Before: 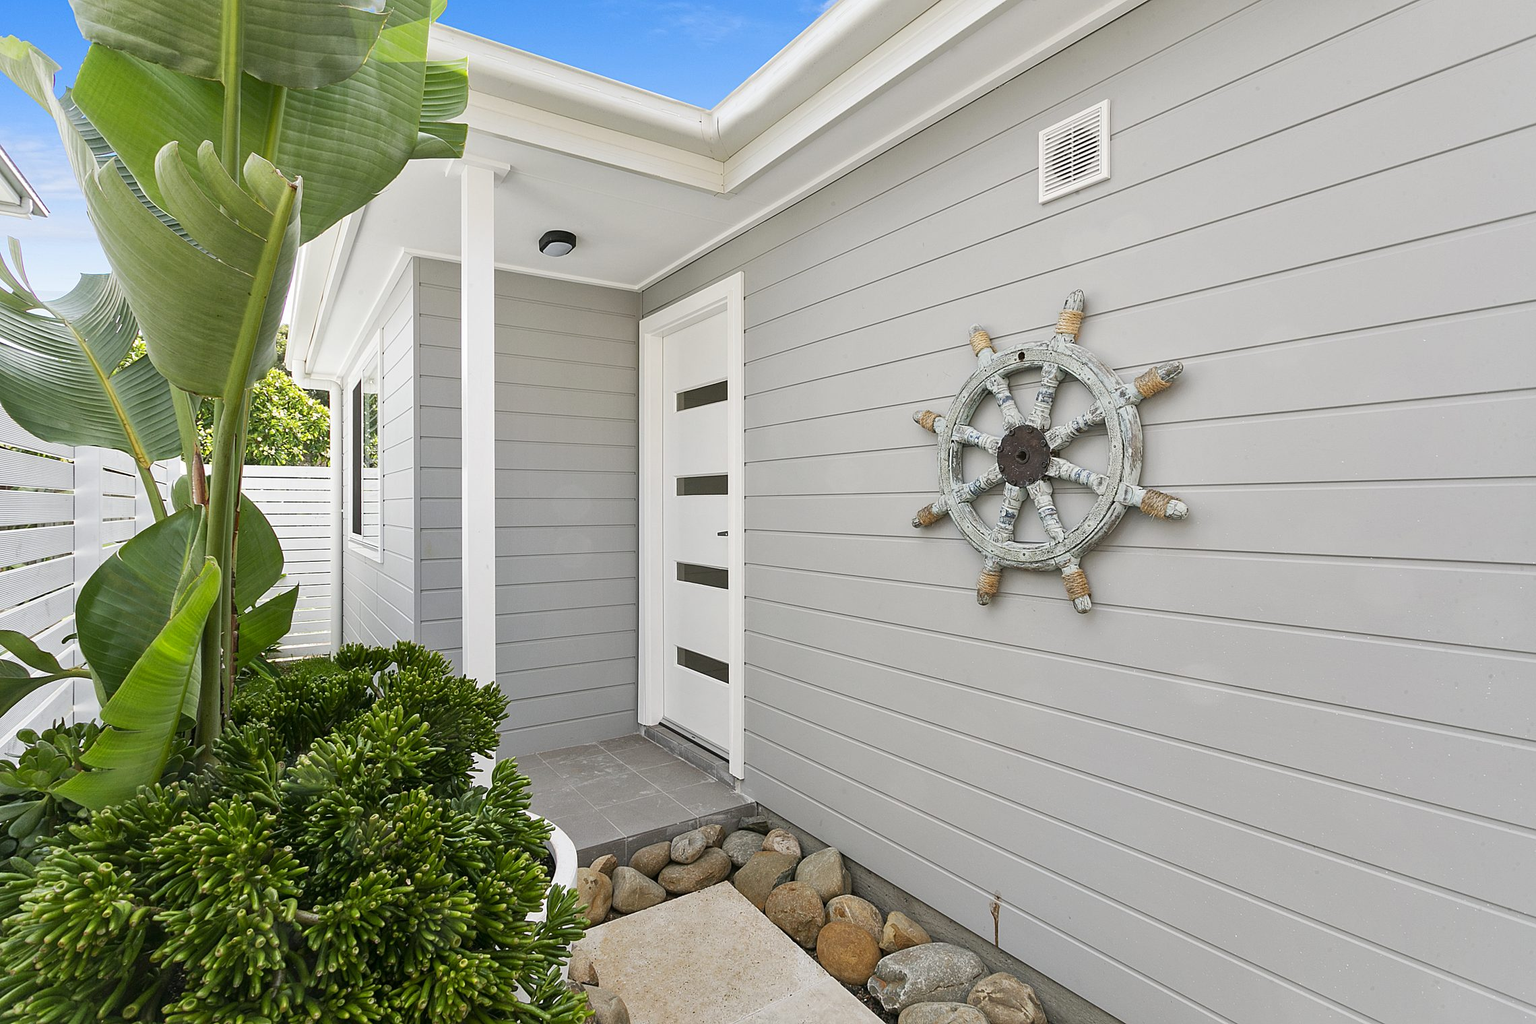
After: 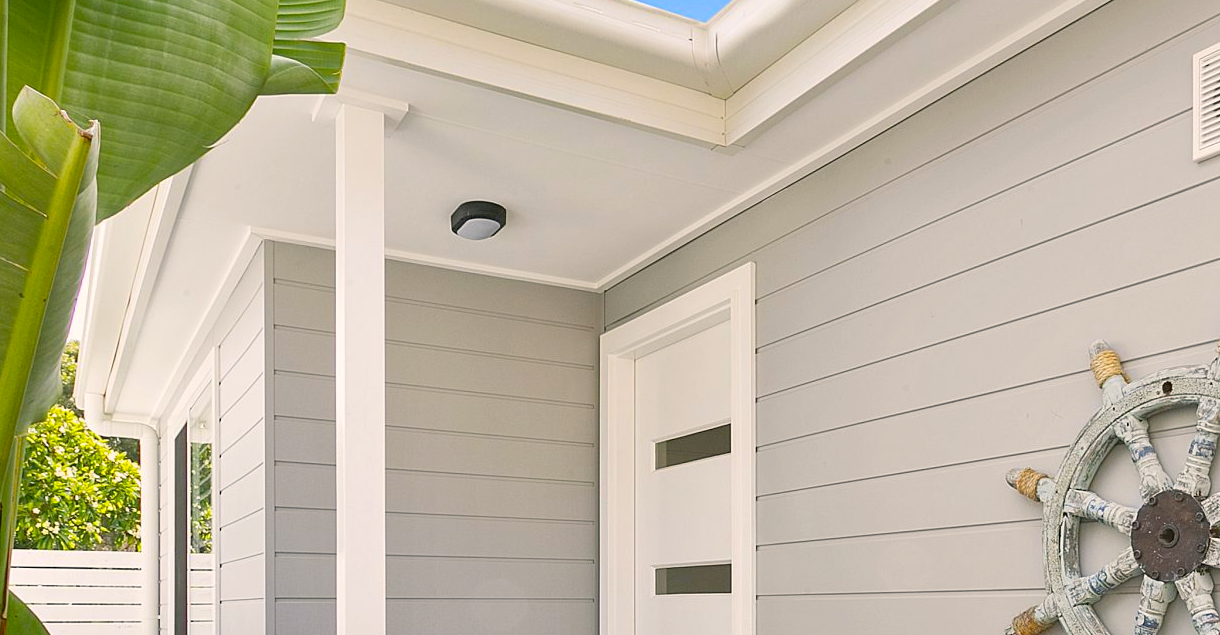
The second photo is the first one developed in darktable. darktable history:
color balance rgb: highlights gain › chroma 1.65%, highlights gain › hue 57.02°, perceptual saturation grading › global saturation 29.463%, perceptual brilliance grading › global brilliance 12.58%, contrast -19.632%
crop: left 15.326%, top 9.304%, right 31.145%, bottom 48.882%
